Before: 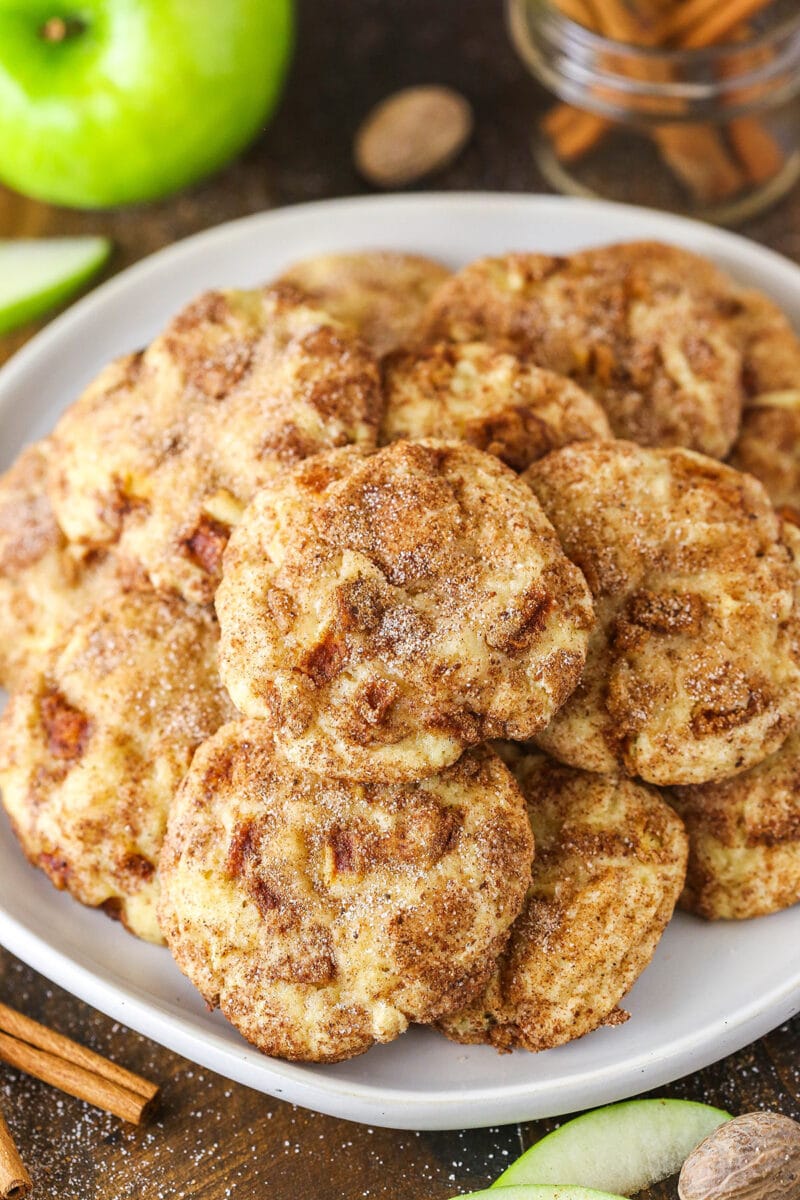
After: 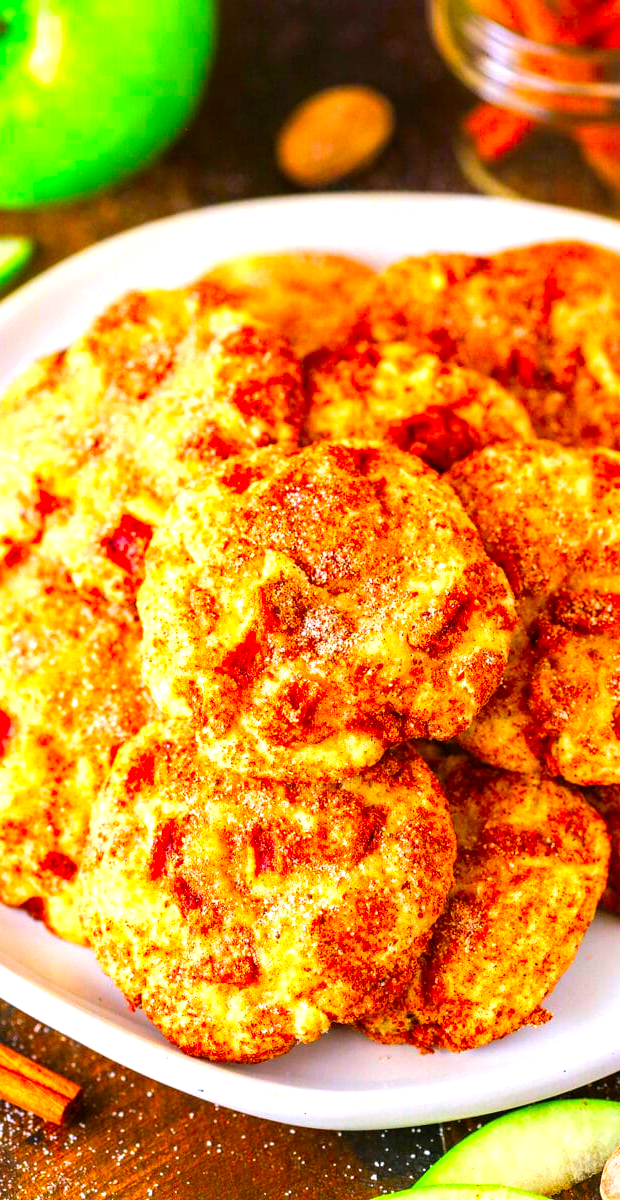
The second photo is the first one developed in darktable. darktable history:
tone equalizer: -8 EV -0.712 EV, -7 EV -0.696 EV, -6 EV -0.612 EV, -5 EV -0.41 EV, -3 EV 0.367 EV, -2 EV 0.6 EV, -1 EV 0.681 EV, +0 EV 0.743 EV
crop: left 9.861%, right 12.597%
color correction: highlights a* 1.68, highlights b* -1.75, saturation 2.45
